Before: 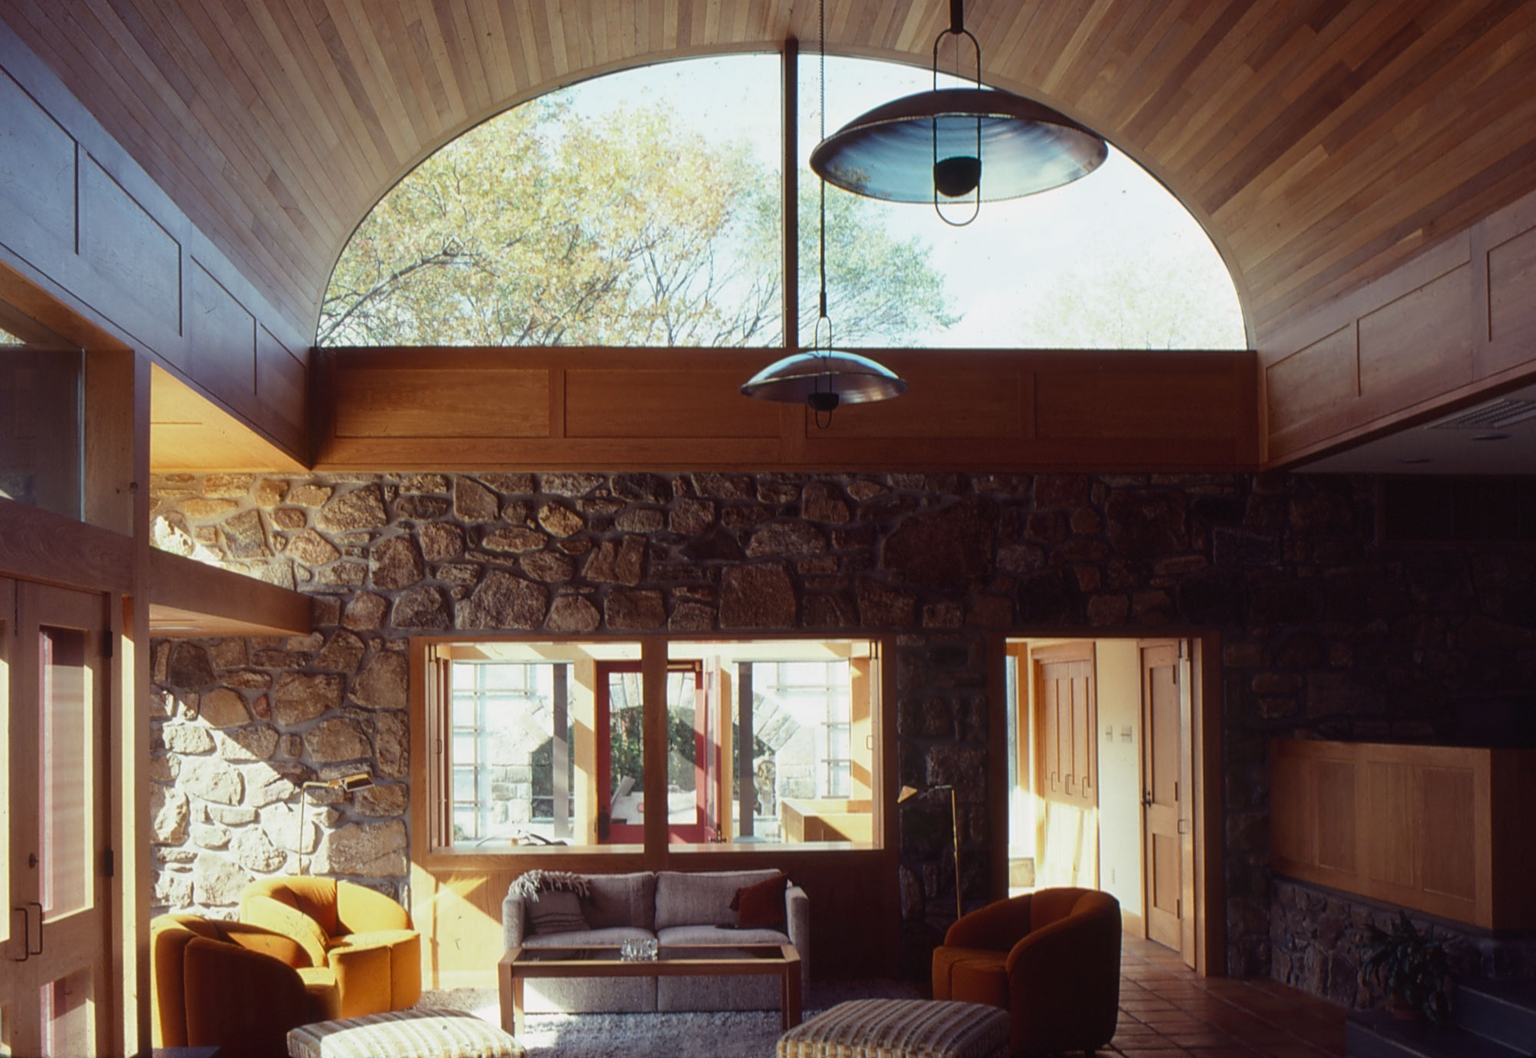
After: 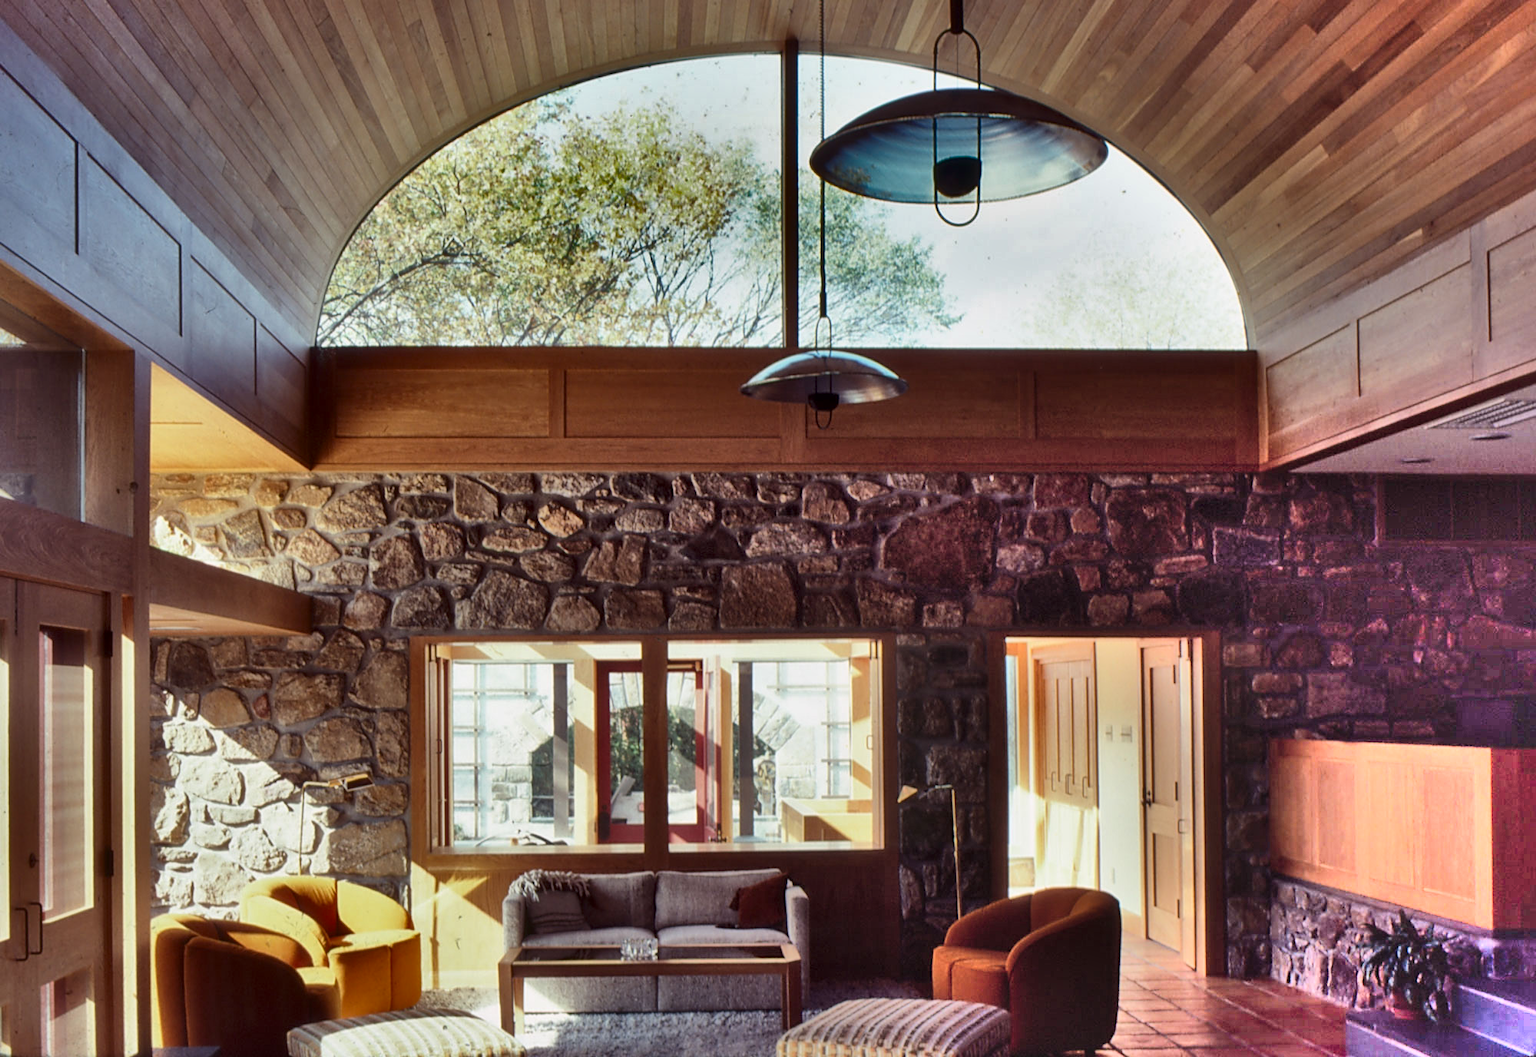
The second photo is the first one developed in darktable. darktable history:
shadows and highlights: radius 123.98, shadows 100, white point adjustment -3, highlights -100, highlights color adjustment 89.84%, soften with gaussian
local contrast: mode bilateral grid, contrast 25, coarseness 60, detail 151%, midtone range 0.2
